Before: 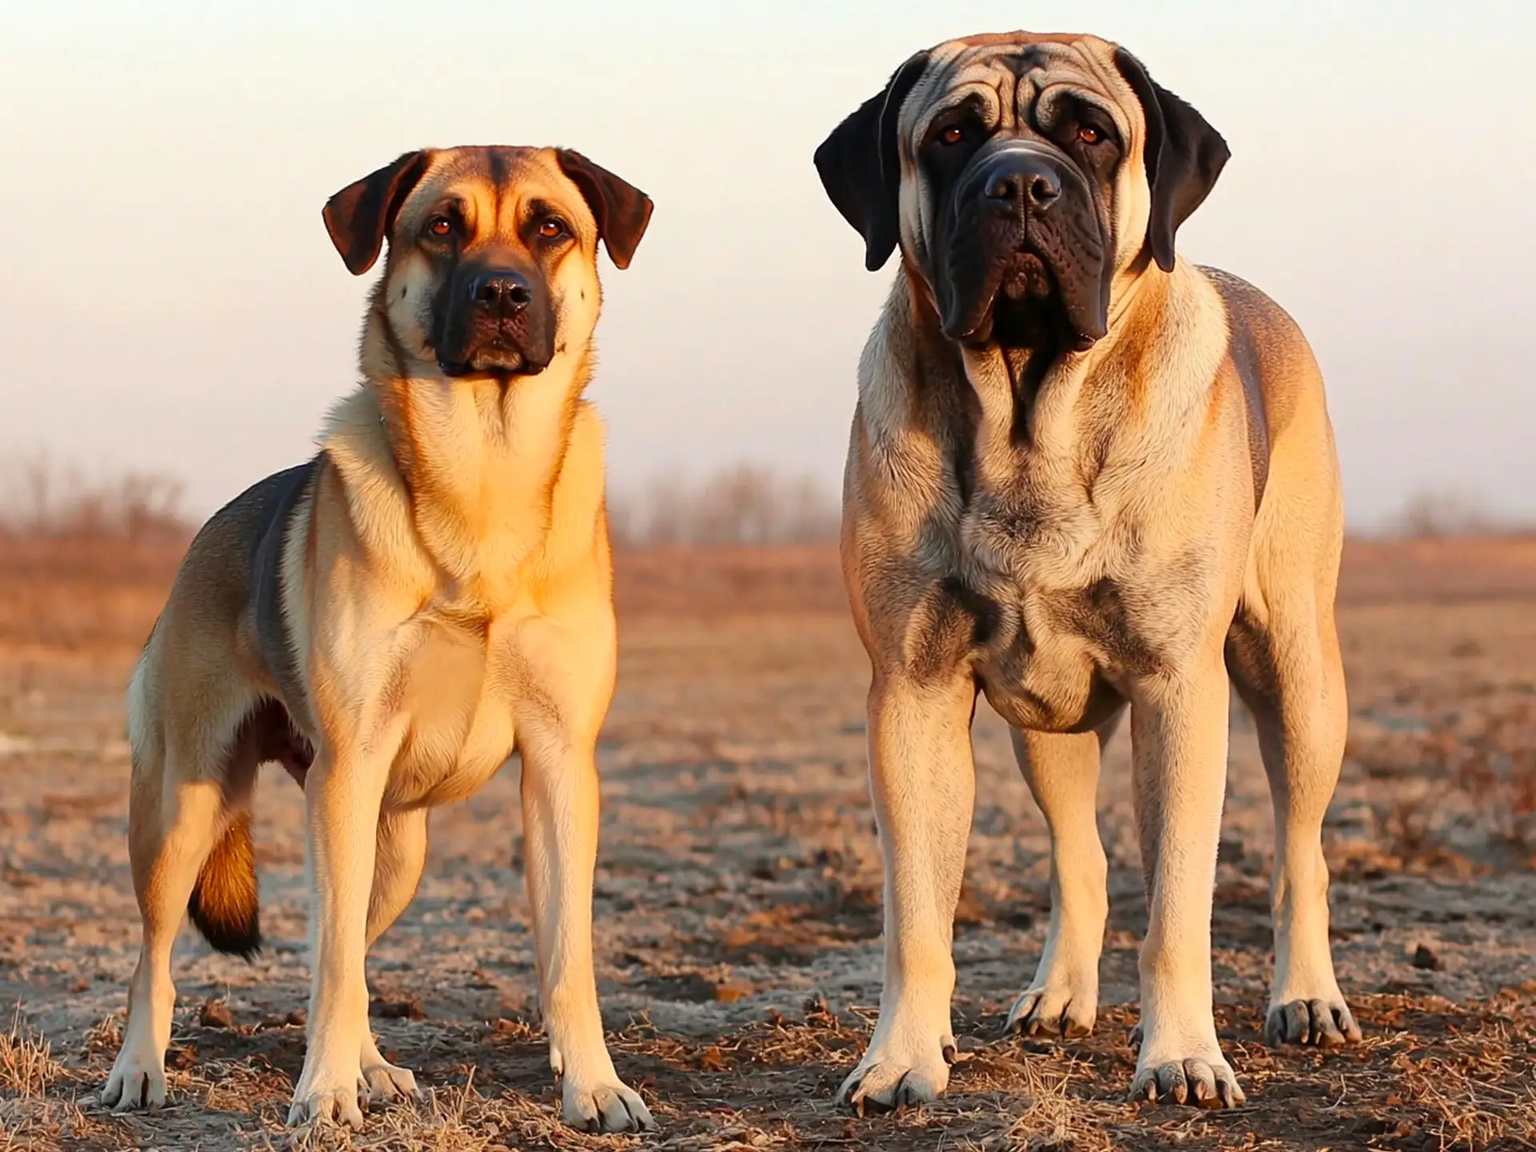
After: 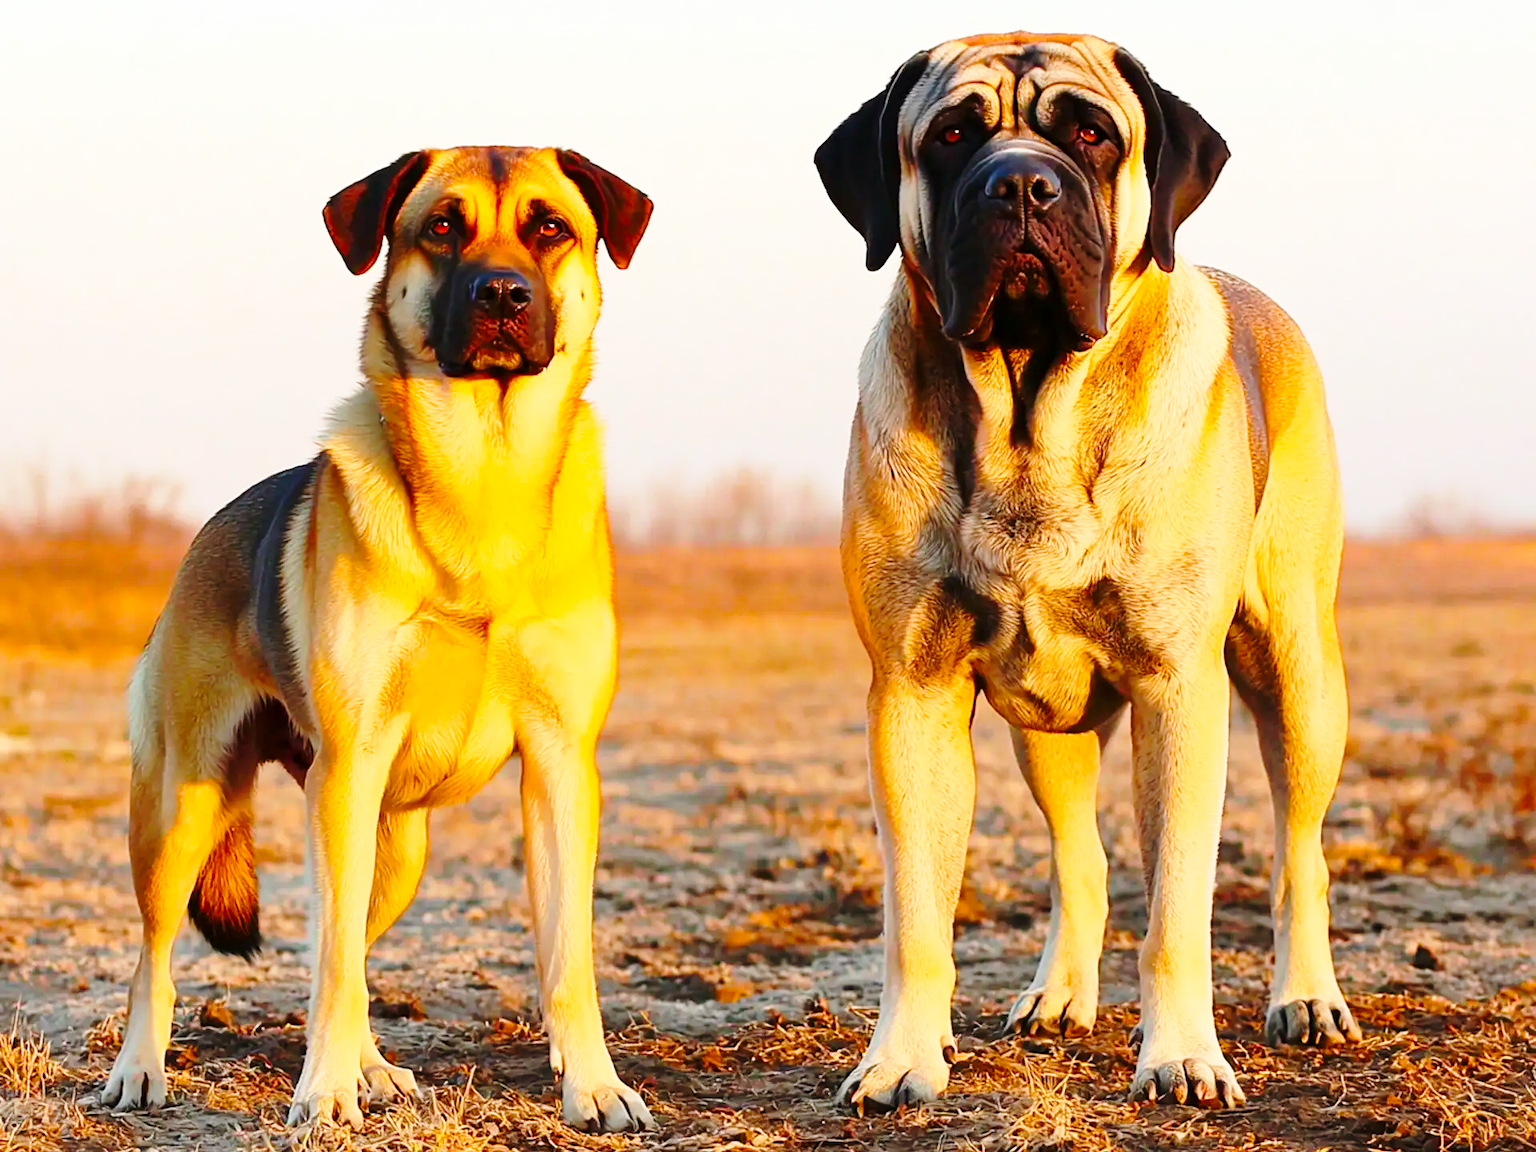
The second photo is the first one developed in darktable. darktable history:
color balance rgb: perceptual saturation grading › global saturation 30%, global vibrance 20%
base curve: curves: ch0 [(0, 0) (0.028, 0.03) (0.121, 0.232) (0.46, 0.748) (0.859, 0.968) (1, 1)], preserve colors none
